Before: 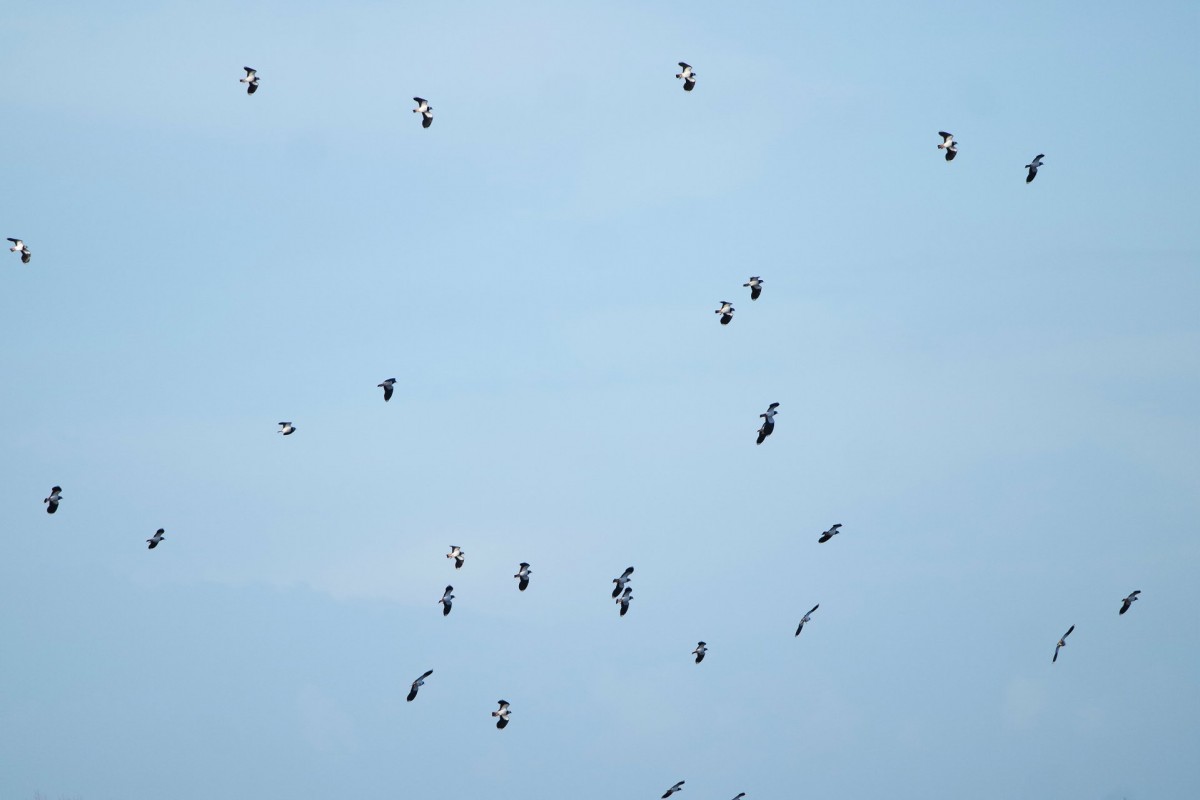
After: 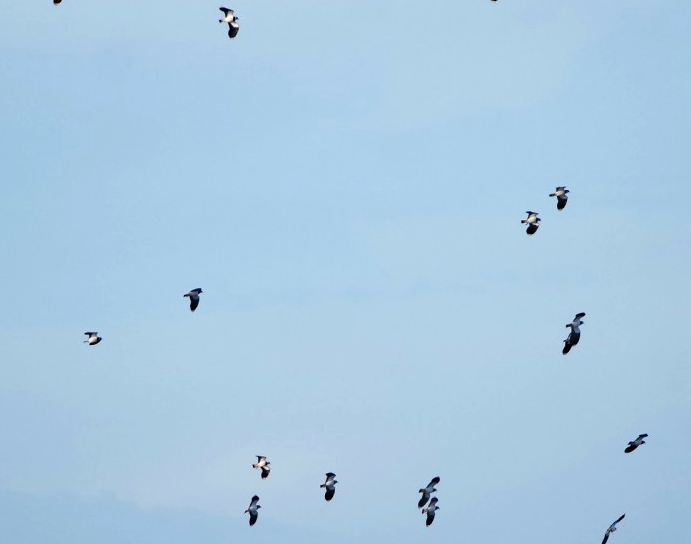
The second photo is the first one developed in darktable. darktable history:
contrast brightness saturation: contrast -0.023, brightness -0.012, saturation 0.027
color correction: highlights a* 0.004, highlights b* -0.373
haze removal: compatibility mode true, adaptive false
crop: left 16.18%, top 11.339%, right 26.16%, bottom 20.58%
